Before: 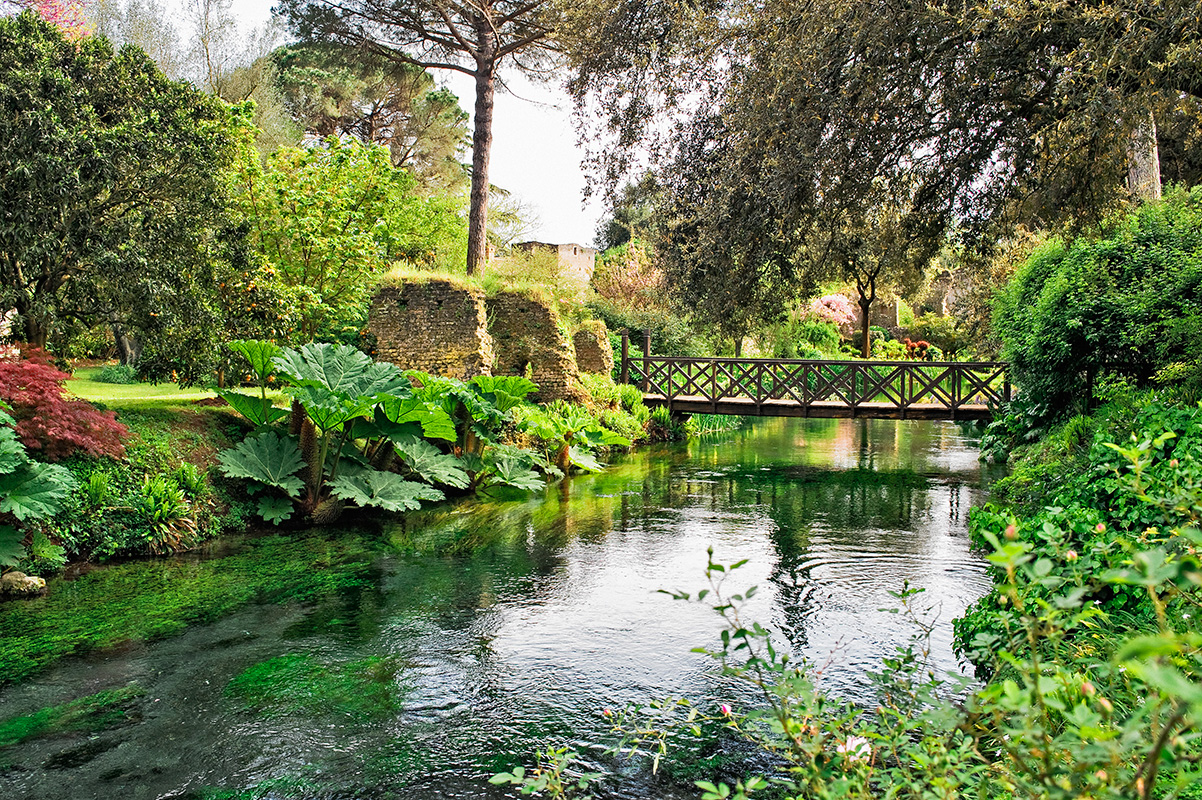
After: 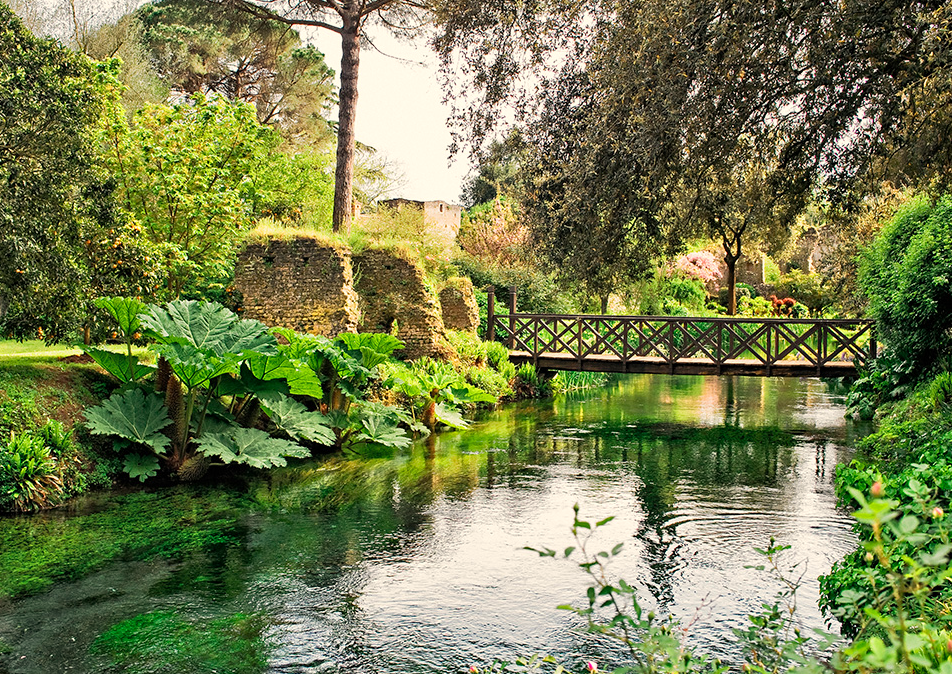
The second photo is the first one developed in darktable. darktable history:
crop: left 11.225%, top 5.381%, right 9.565%, bottom 10.314%
white balance: red 1.045, blue 0.932
exposure: black level correction 0.001, compensate highlight preservation false
